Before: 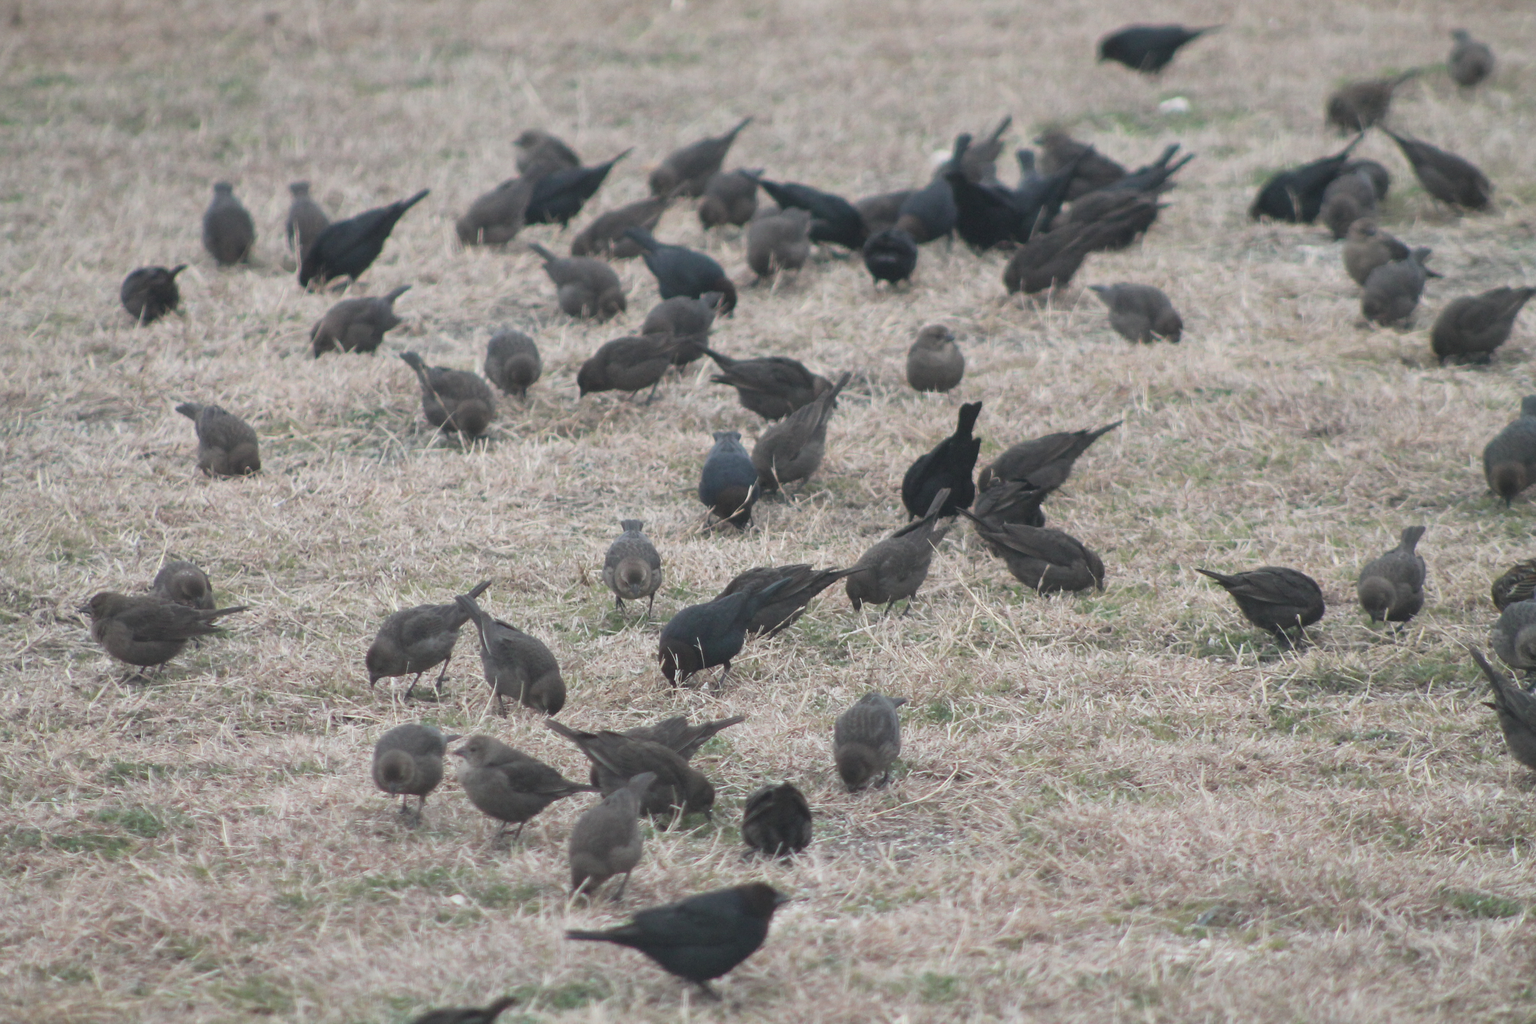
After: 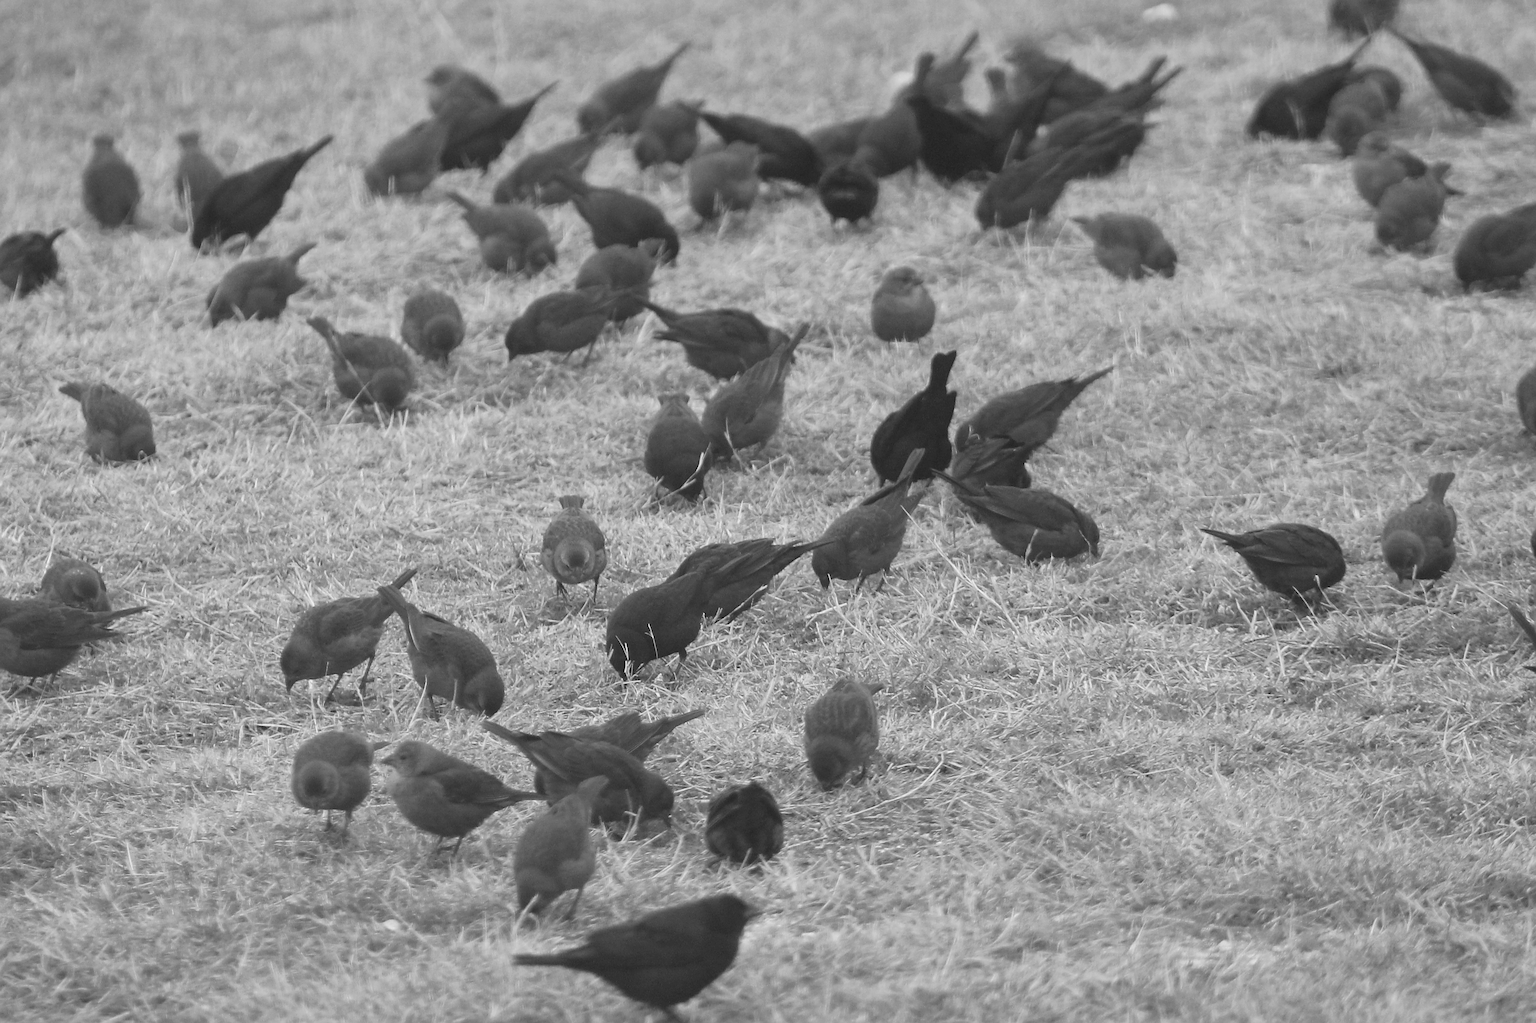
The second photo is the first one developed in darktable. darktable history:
sharpen: on, module defaults
monochrome: on, module defaults
crop and rotate: angle 1.96°, left 5.673%, top 5.673%
